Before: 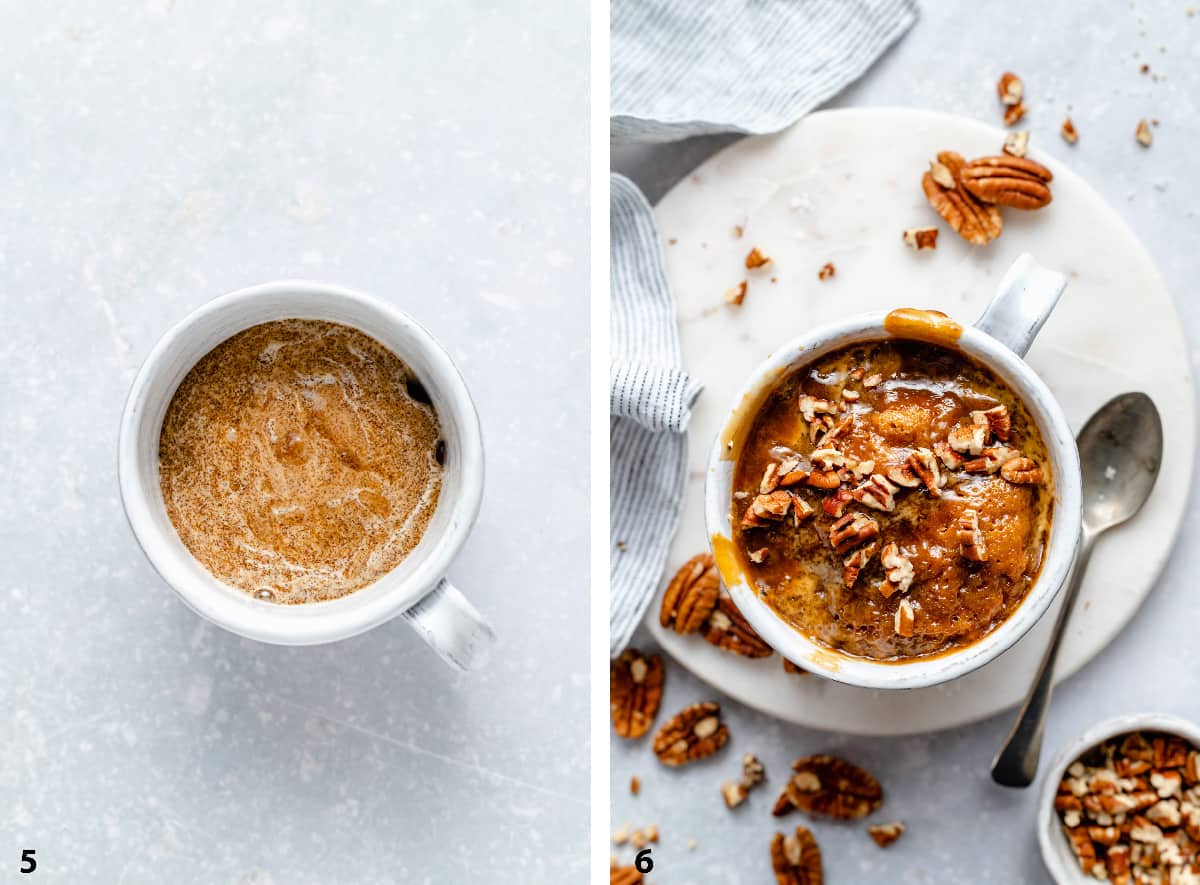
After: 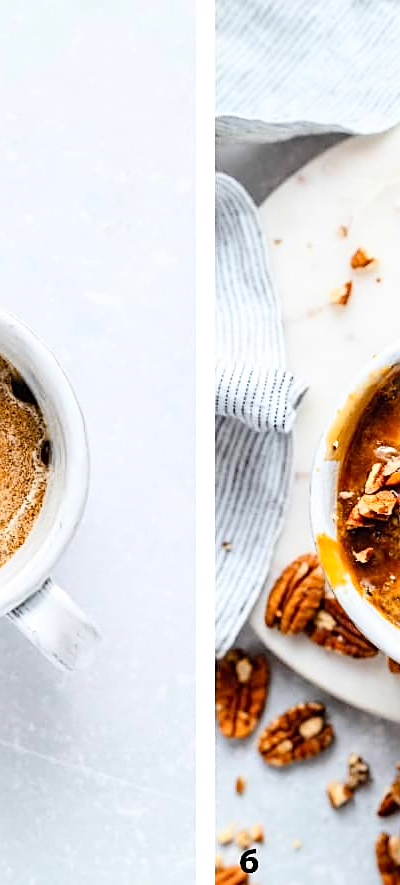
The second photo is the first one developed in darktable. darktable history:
crop: left 32.947%, right 33.702%
contrast brightness saturation: contrast 0.202, brightness 0.149, saturation 0.149
sharpen: on, module defaults
